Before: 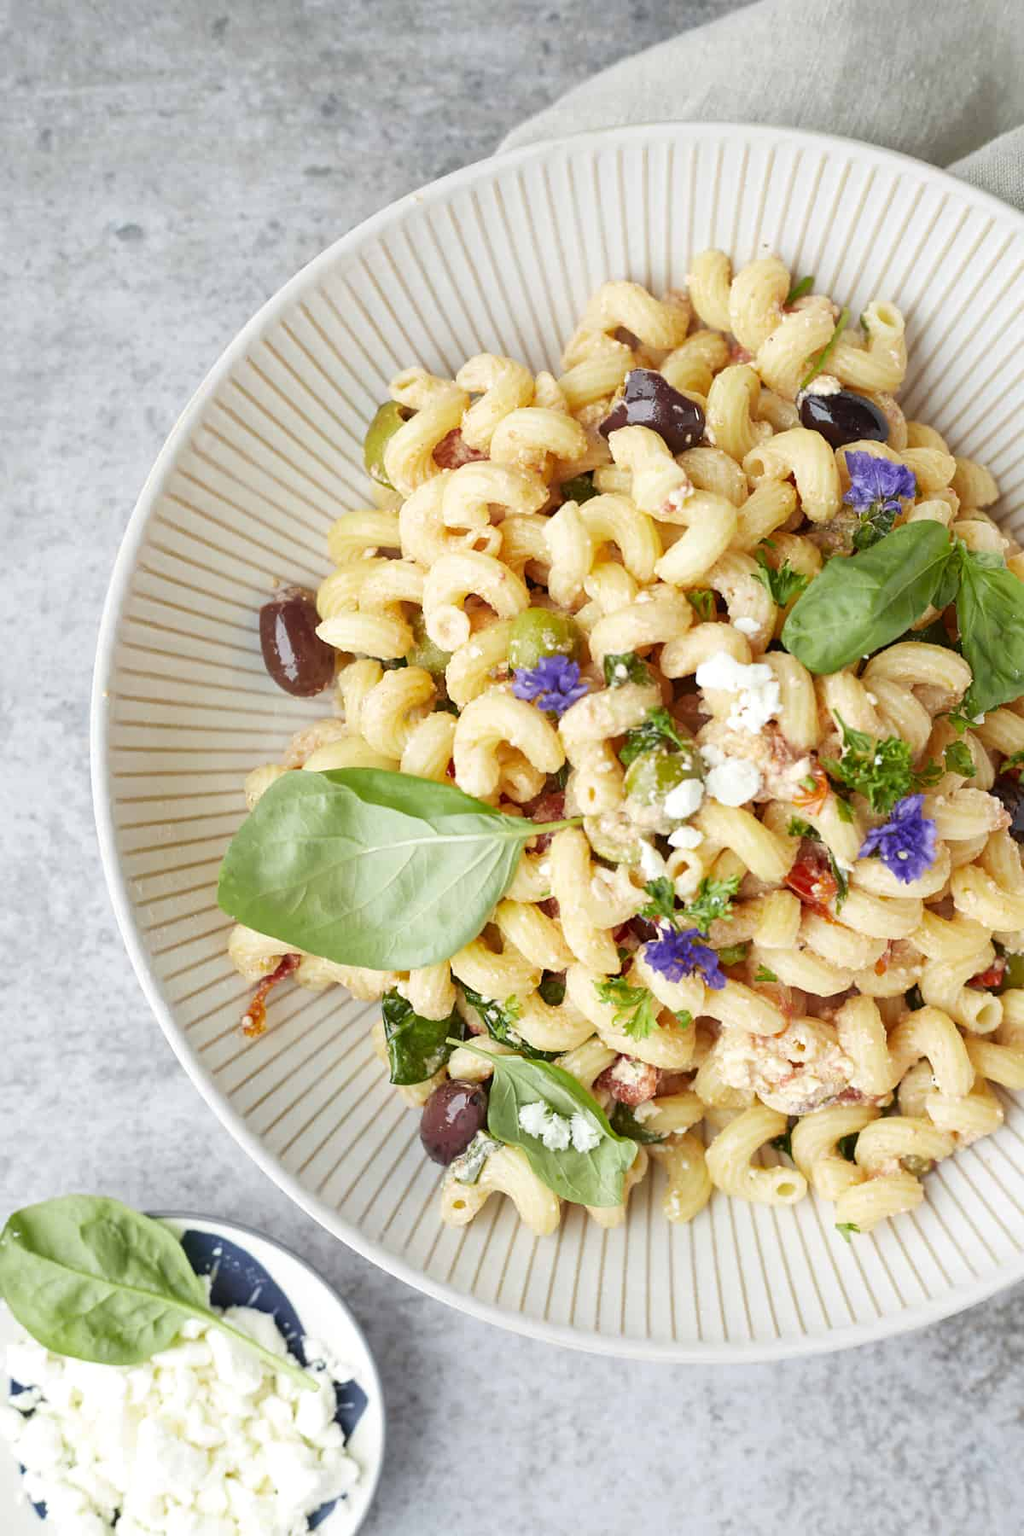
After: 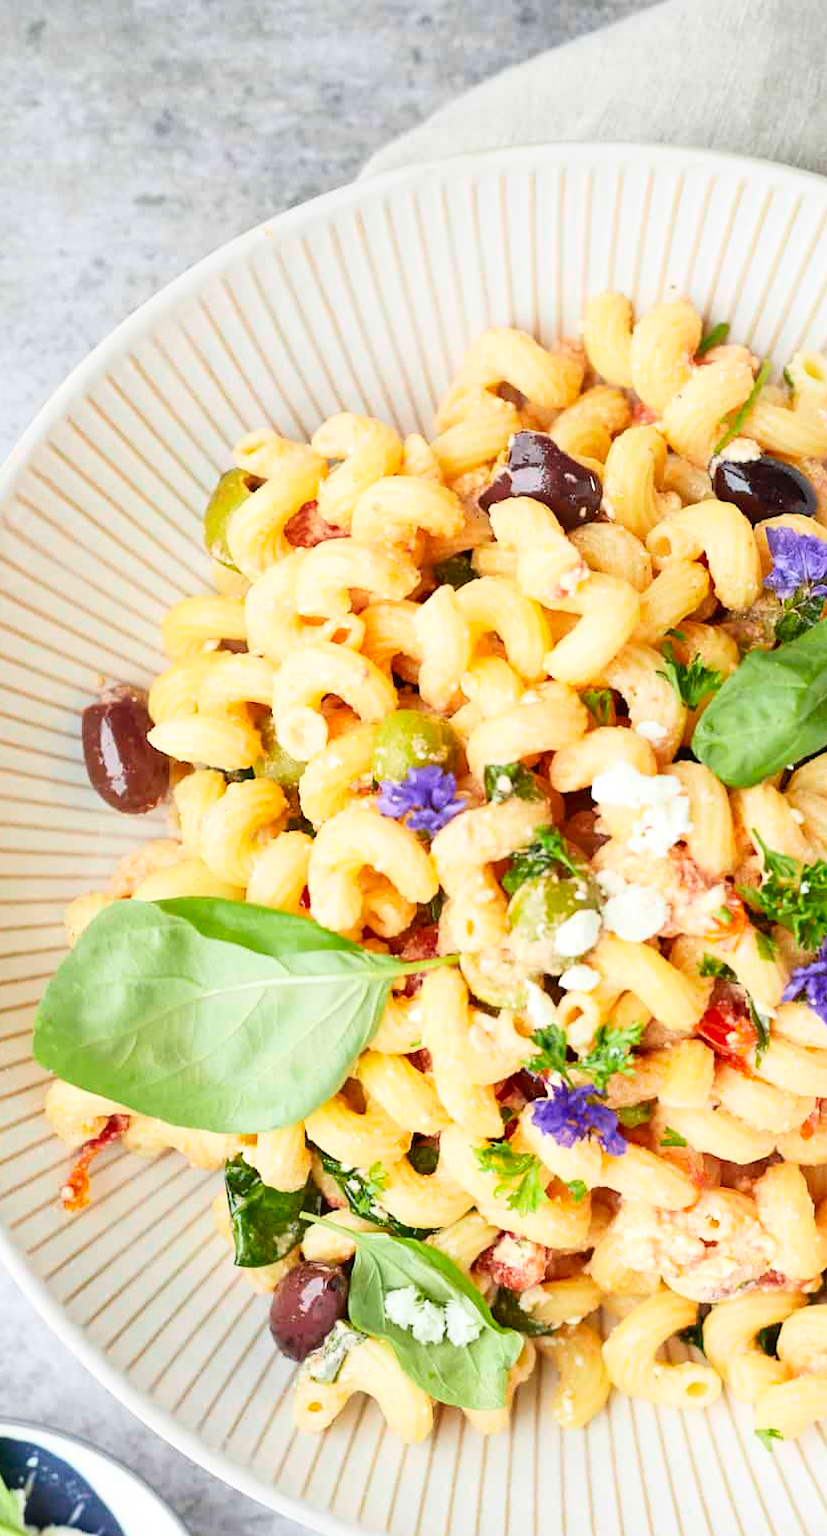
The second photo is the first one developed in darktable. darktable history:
crop: left 18.521%, right 12.292%, bottom 14.353%
contrast brightness saturation: contrast 0.204, brightness 0.156, saturation 0.22
